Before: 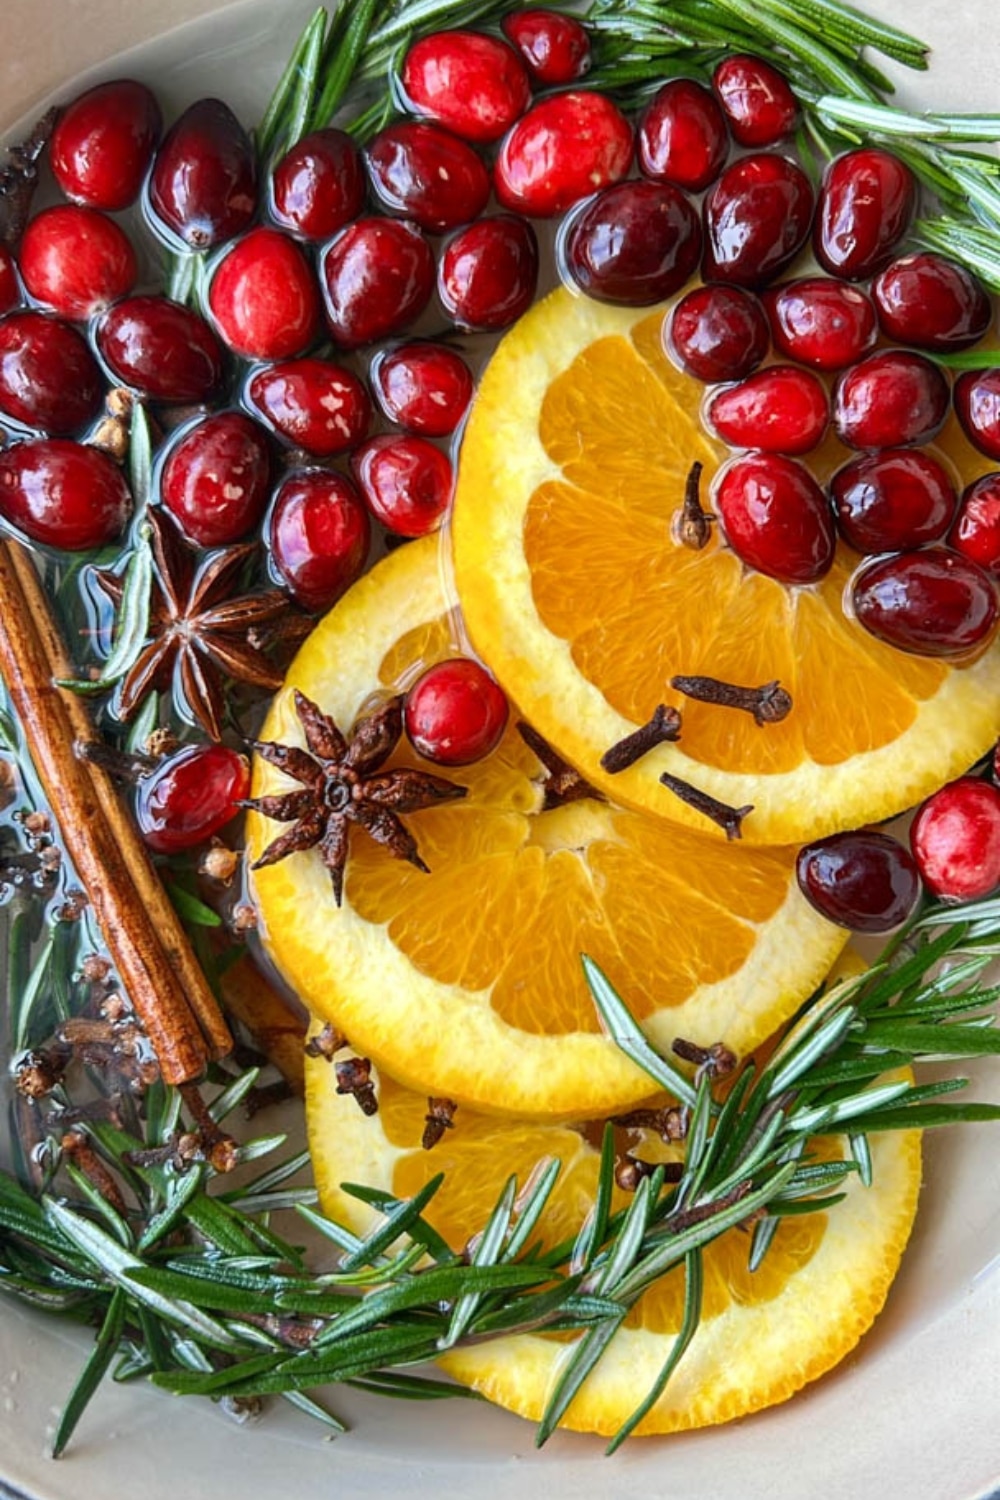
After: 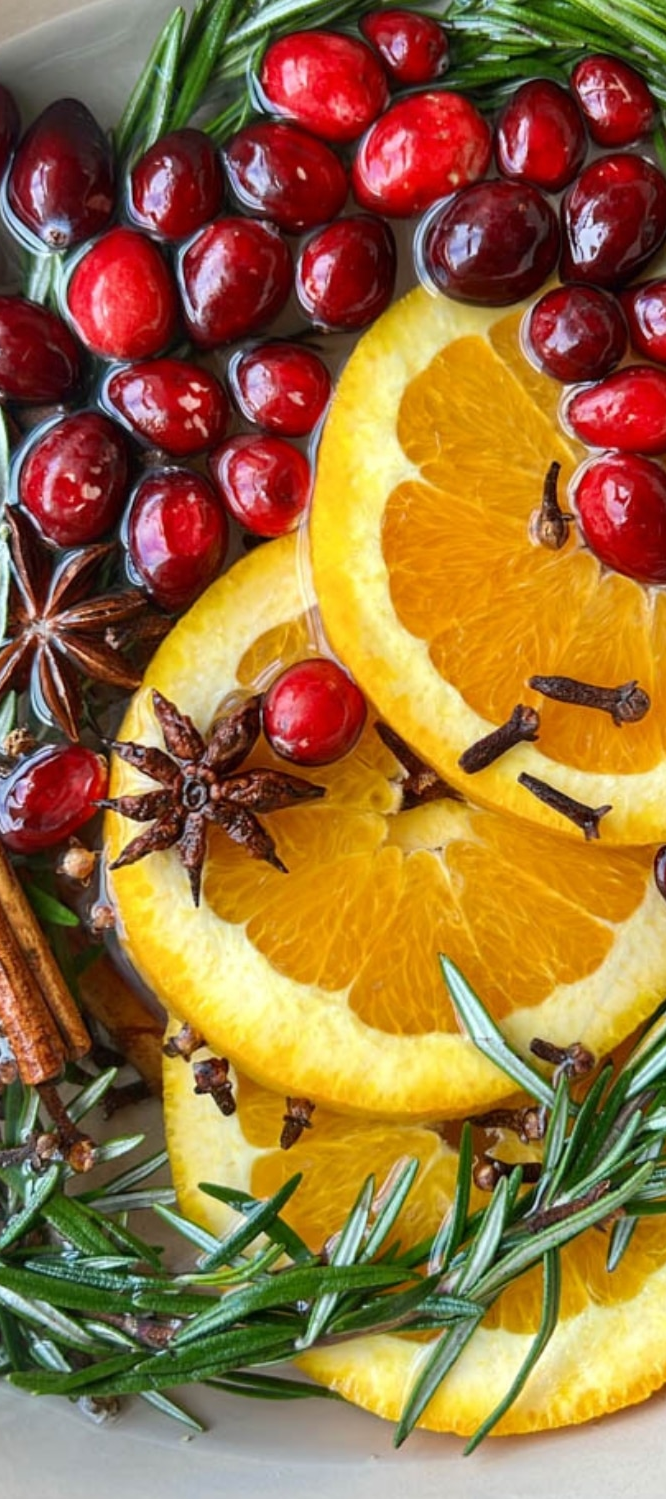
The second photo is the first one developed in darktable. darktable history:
crop and rotate: left 14.292%, right 19.041%
rgb levels: preserve colors max RGB
